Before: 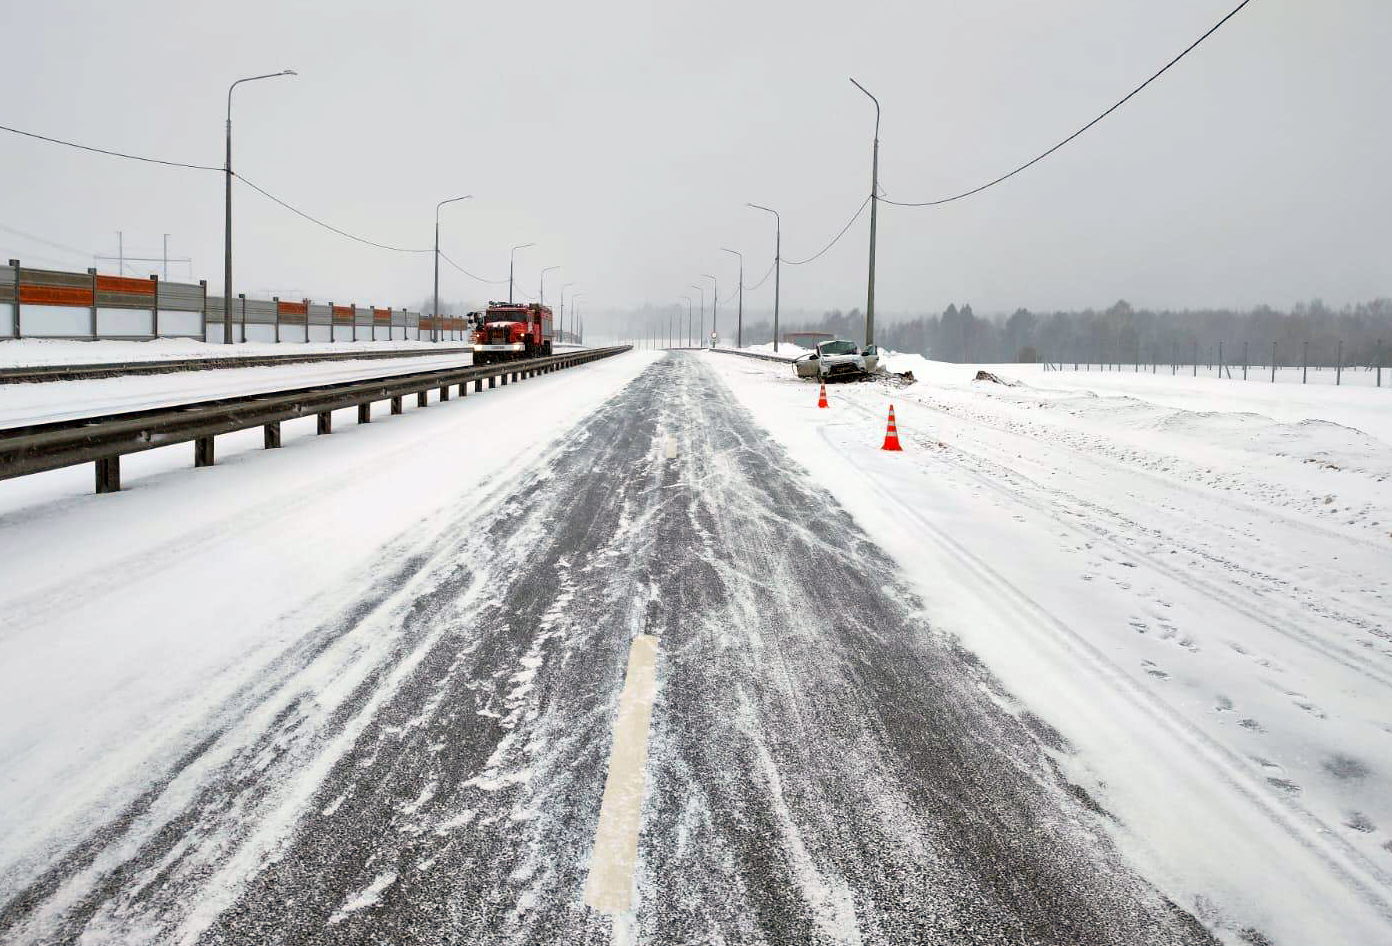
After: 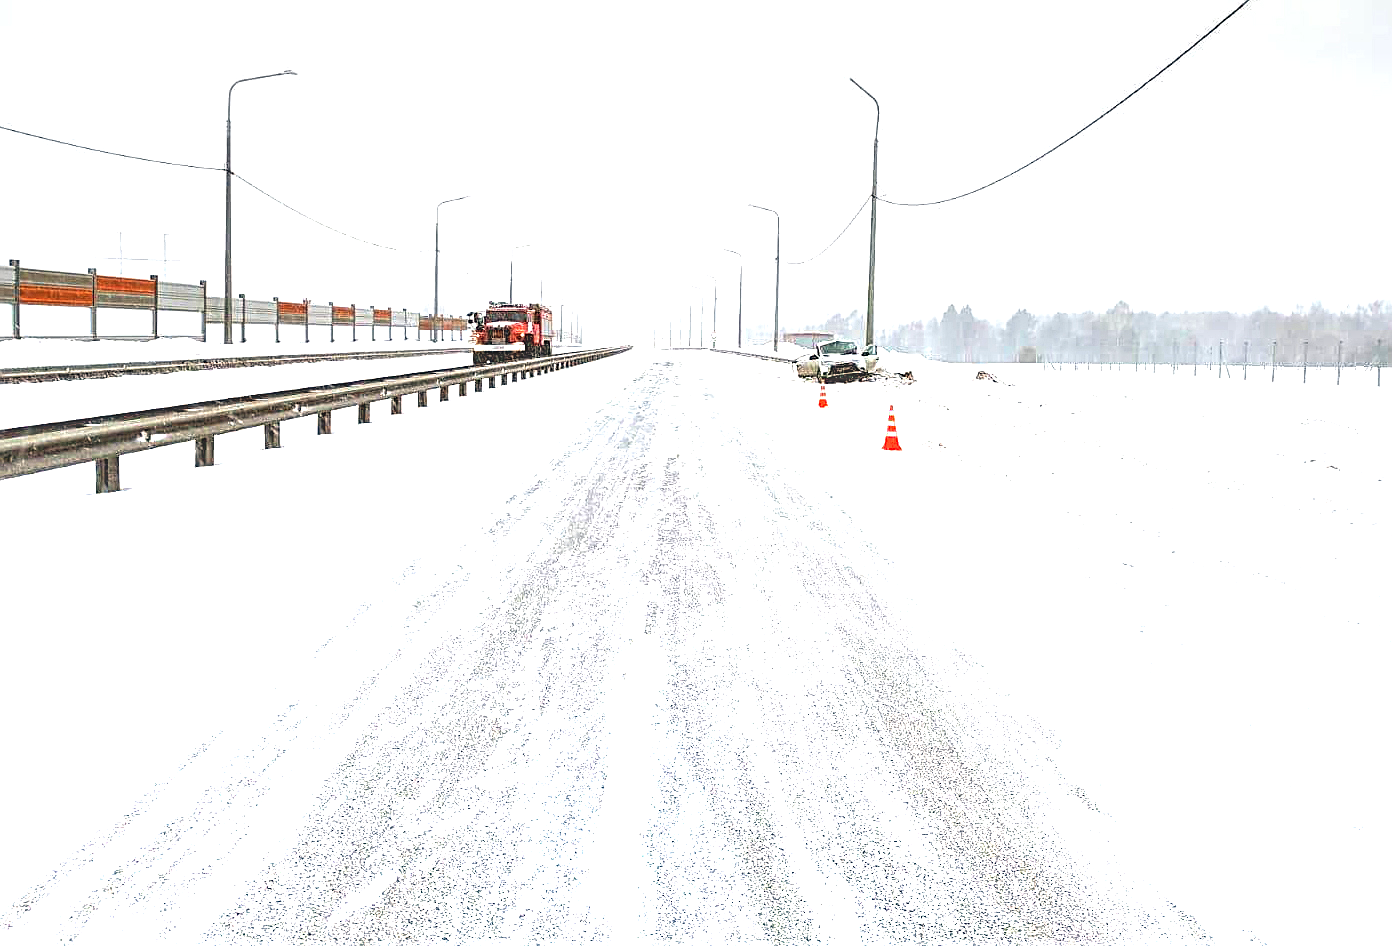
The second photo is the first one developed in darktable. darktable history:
tone equalizer: -8 EV -0.417 EV, -7 EV -0.389 EV, -6 EV -0.333 EV, -5 EV -0.222 EV, -3 EV 0.222 EV, -2 EV 0.333 EV, -1 EV 0.389 EV, +0 EV 0.417 EV, edges refinement/feathering 500, mask exposure compensation -1.57 EV, preserve details no
graduated density: density -3.9 EV
local contrast: detail 130%
sharpen: on, module defaults
exposure: exposure 0.4 EV, compensate highlight preservation false
